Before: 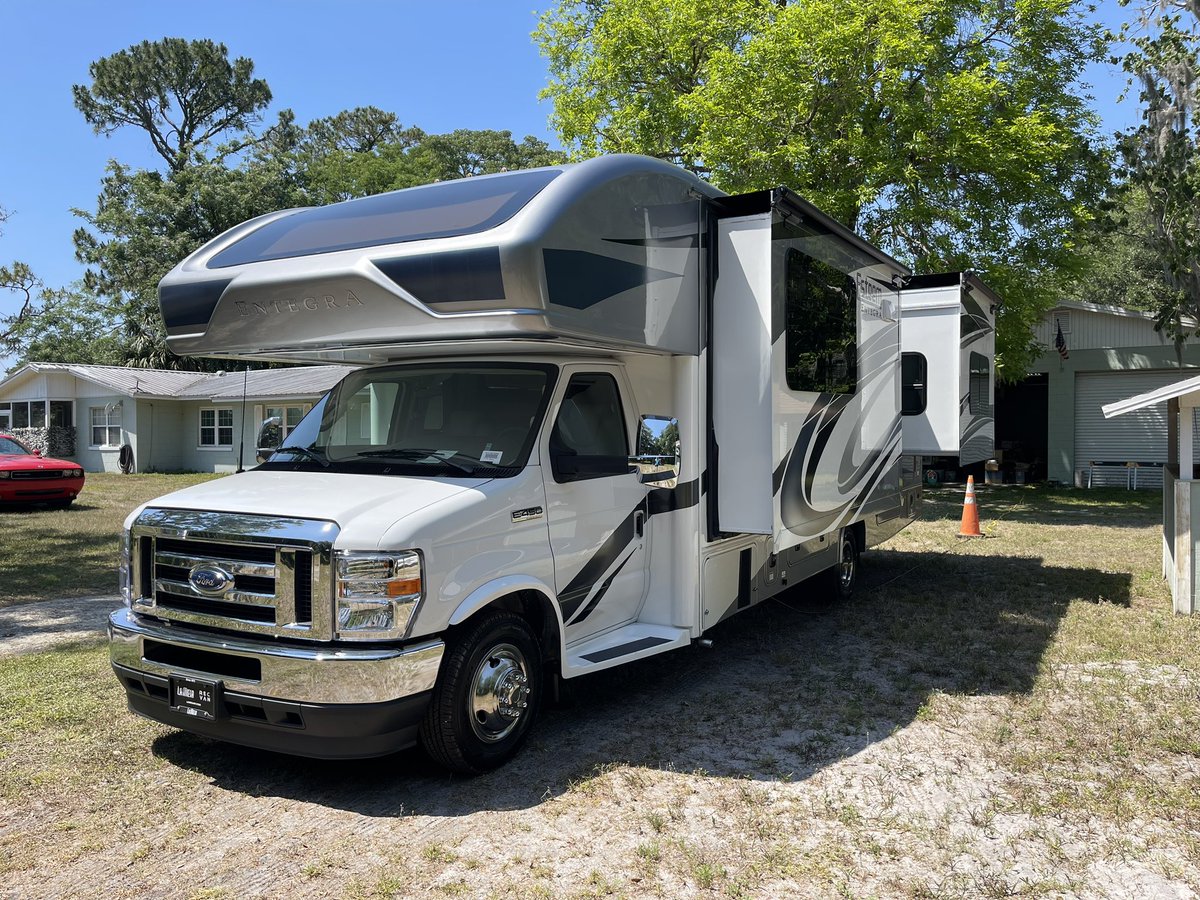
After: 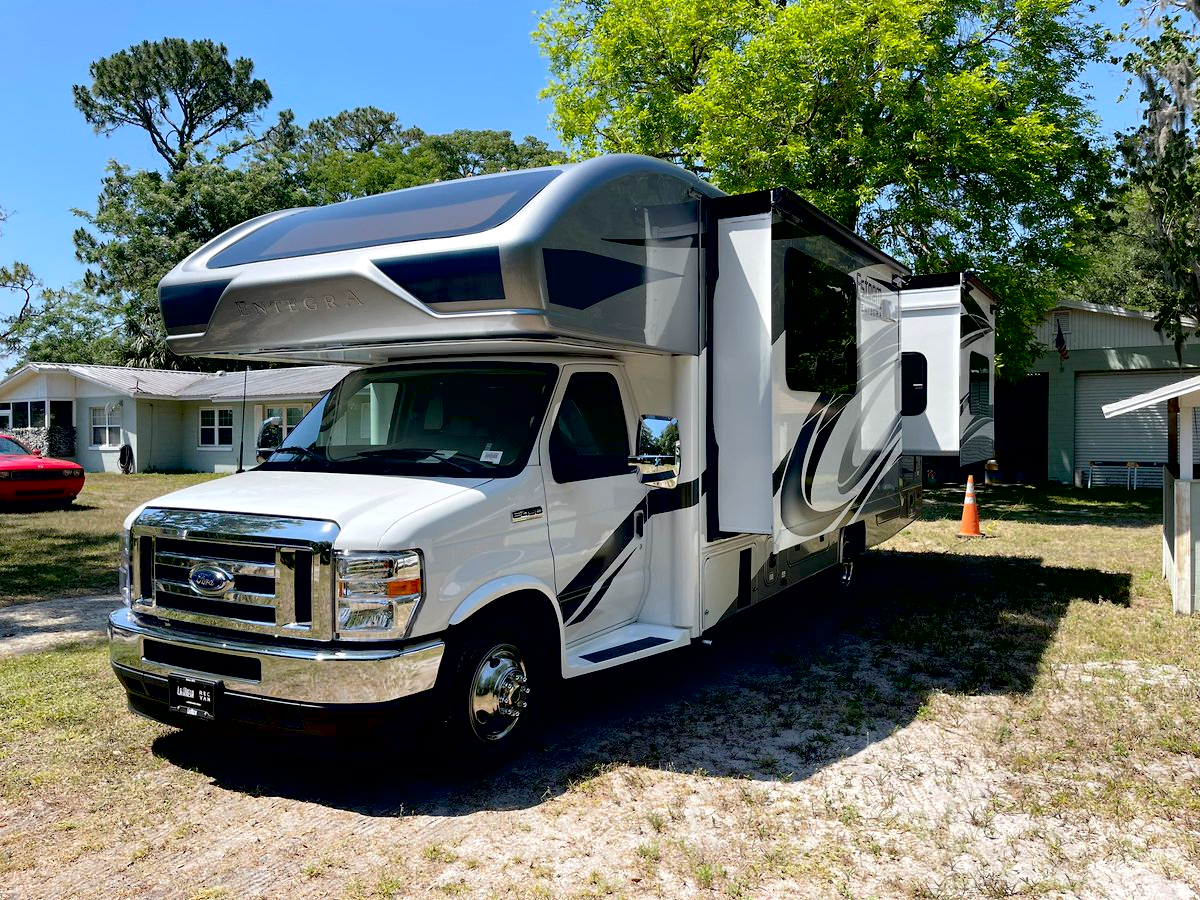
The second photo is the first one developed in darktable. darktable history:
exposure: black level correction 0.024, exposure 0.183 EV, compensate highlight preservation false
contrast equalizer: y [[0.5 ×4, 0.483, 0.43], [0.5 ×6], [0.5 ×6], [0 ×6], [0 ×6]]
